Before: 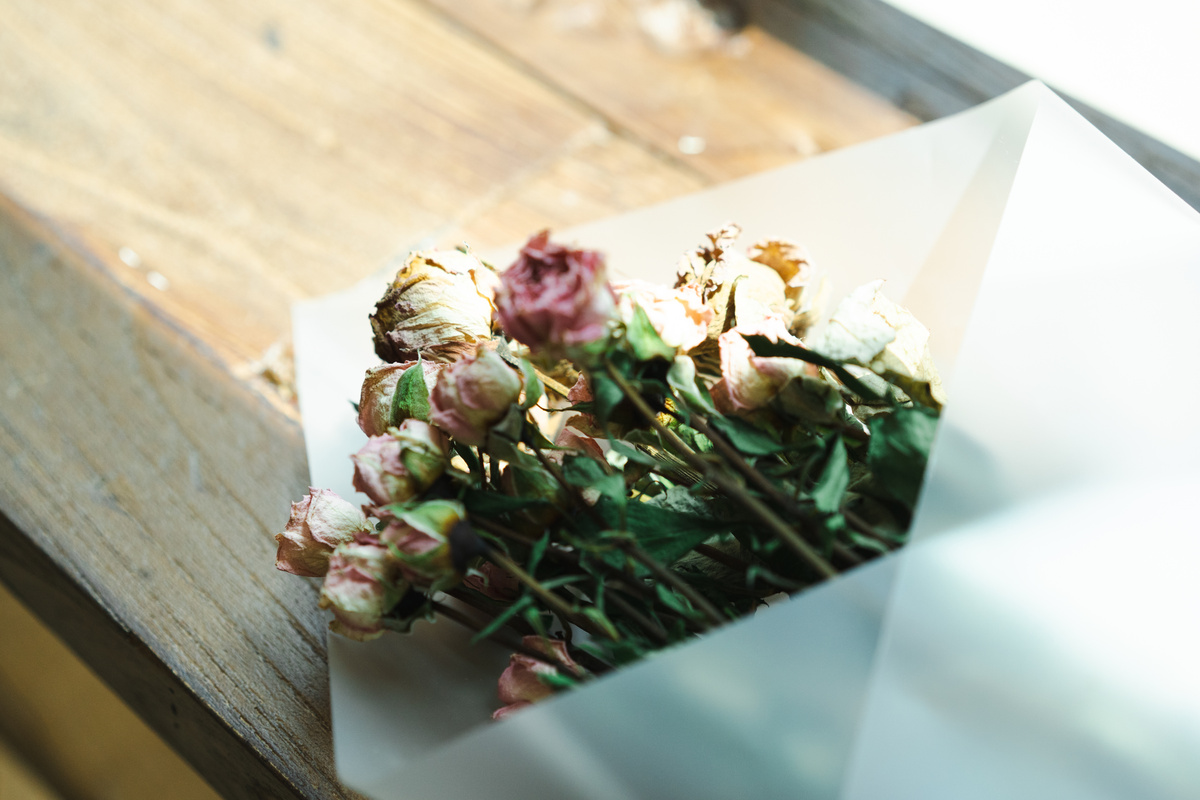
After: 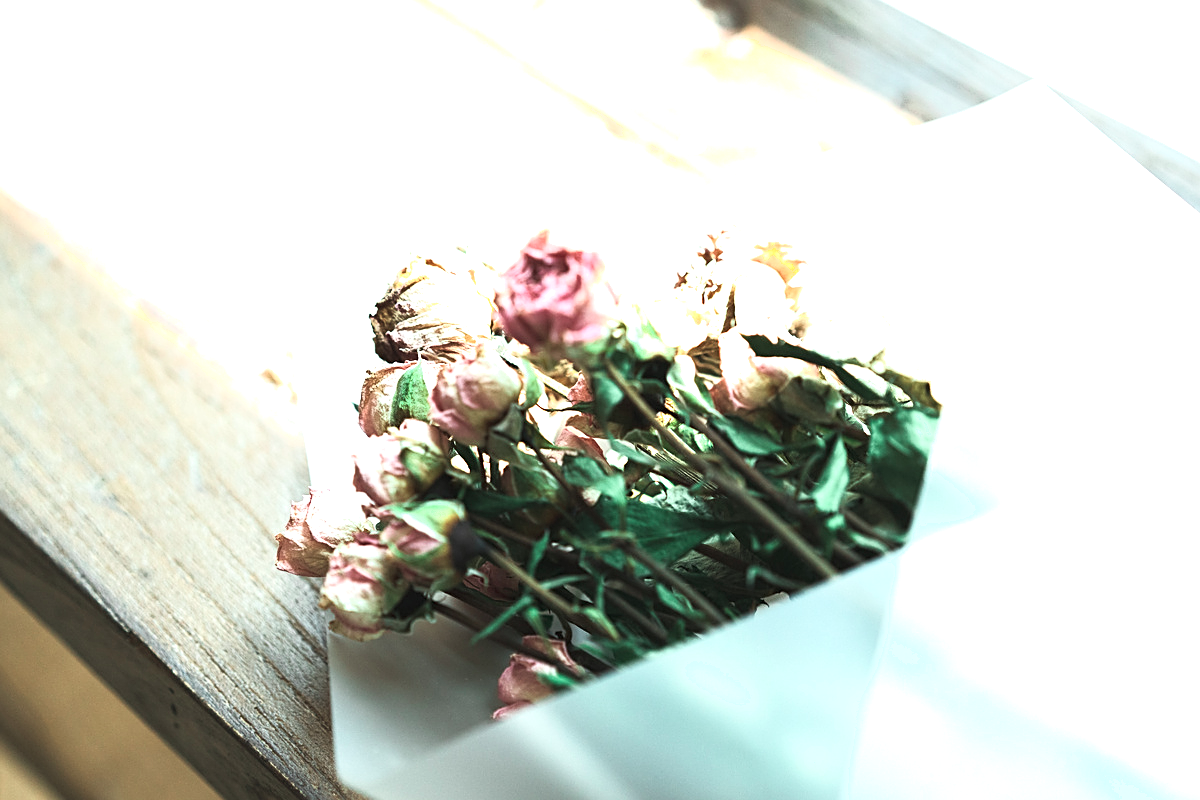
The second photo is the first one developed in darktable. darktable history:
exposure: black level correction 0, exposure 1.2 EV, compensate highlight preservation false
color contrast: blue-yellow contrast 0.7
shadows and highlights: shadows 0, highlights 40
sharpen: on, module defaults
